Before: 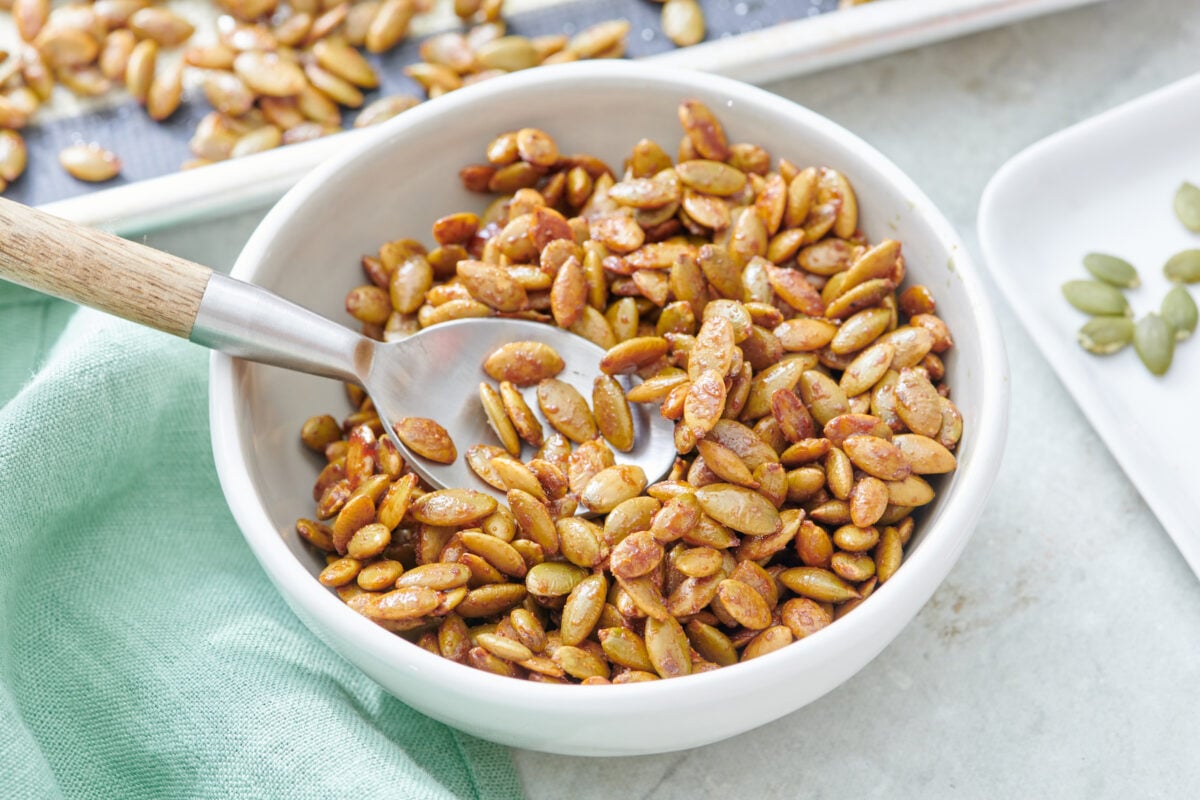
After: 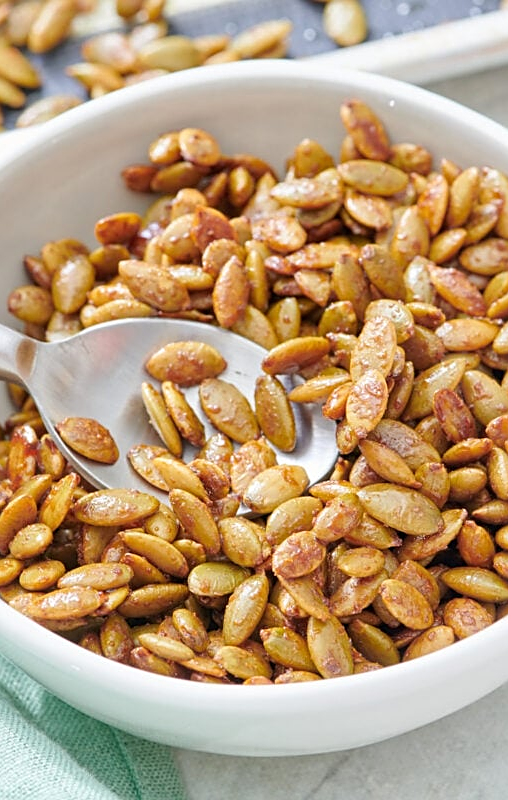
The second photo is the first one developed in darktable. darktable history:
crop: left 28.198%, right 29.424%
sharpen: on, module defaults
